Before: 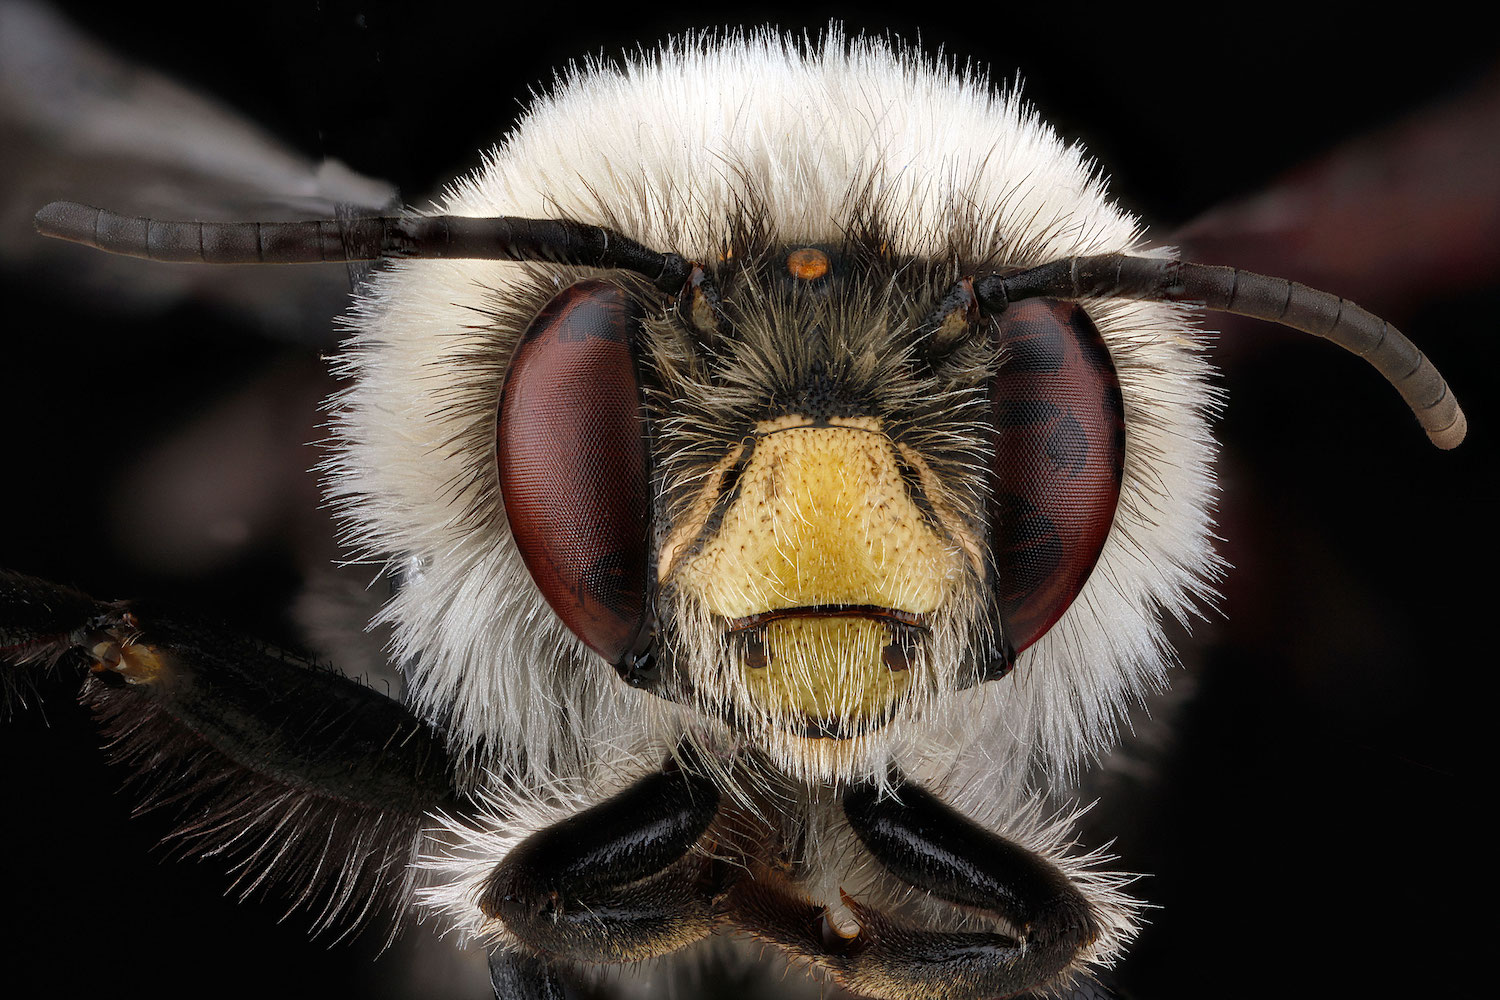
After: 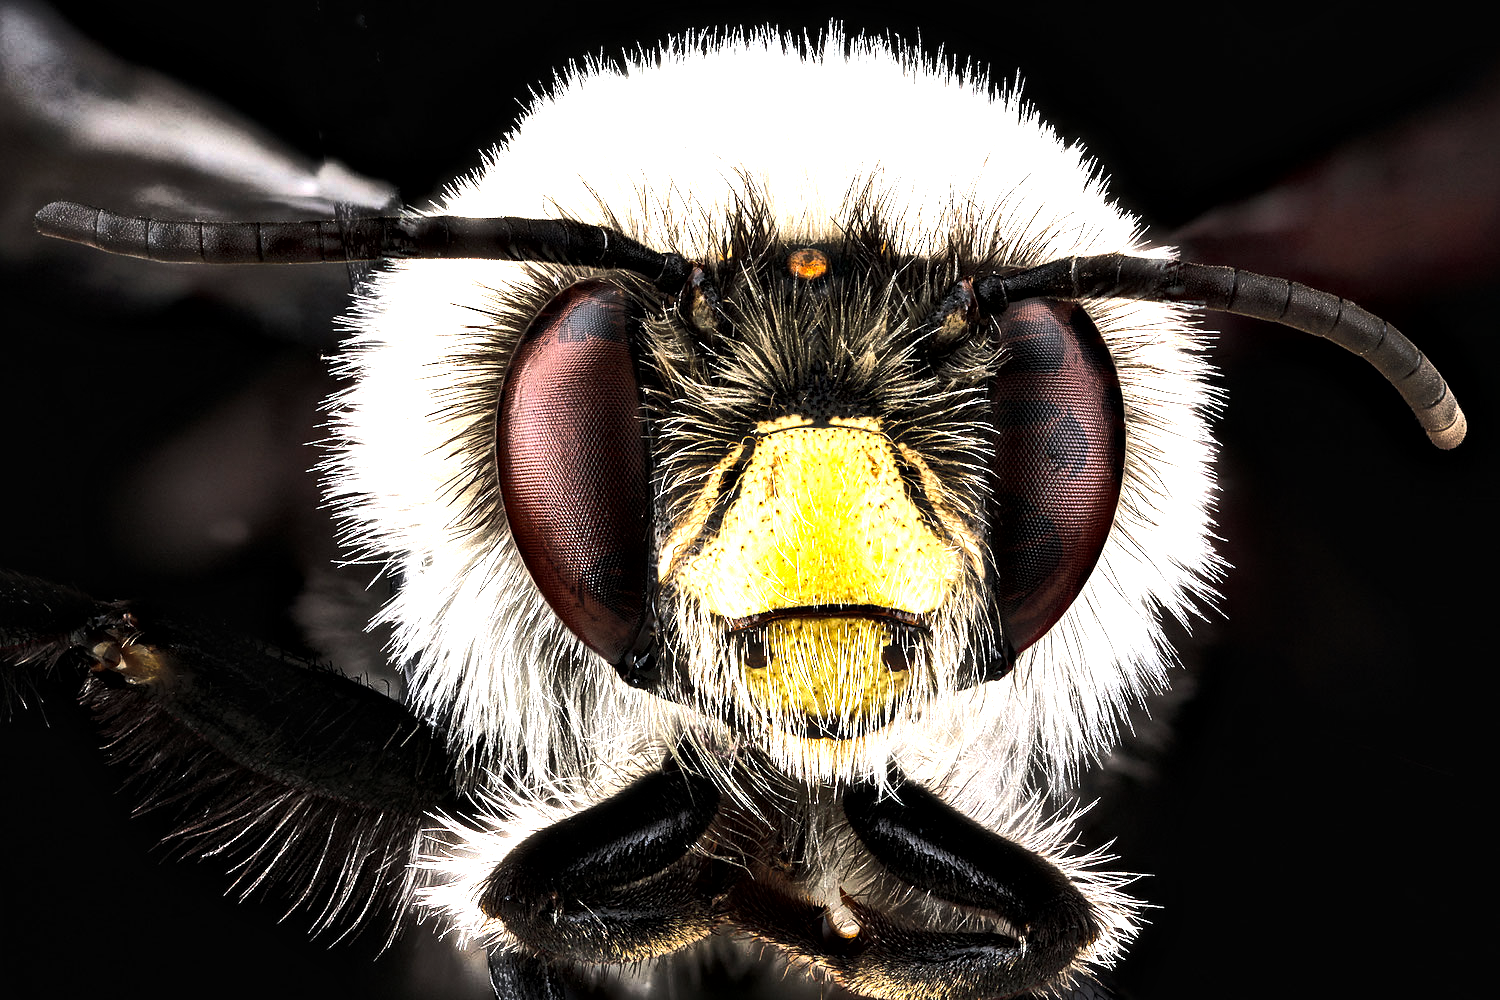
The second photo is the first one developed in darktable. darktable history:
tone equalizer: -8 EV -0.746 EV, -7 EV -0.671 EV, -6 EV -0.568 EV, -5 EV -0.385 EV, -3 EV 0.388 EV, -2 EV 0.6 EV, -1 EV 0.697 EV, +0 EV 0.767 EV, edges refinement/feathering 500, mask exposure compensation -1.57 EV, preserve details no
exposure: black level correction -0.002, exposure 1.108 EV, compensate highlight preservation false
local contrast: mode bilateral grid, contrast 21, coarseness 19, detail 163%, midtone range 0.2
color balance rgb: perceptual saturation grading › global saturation 14.572%, perceptual brilliance grading › highlights 2.271%, perceptual brilliance grading › mid-tones -49.764%, perceptual brilliance grading › shadows -49.785%
